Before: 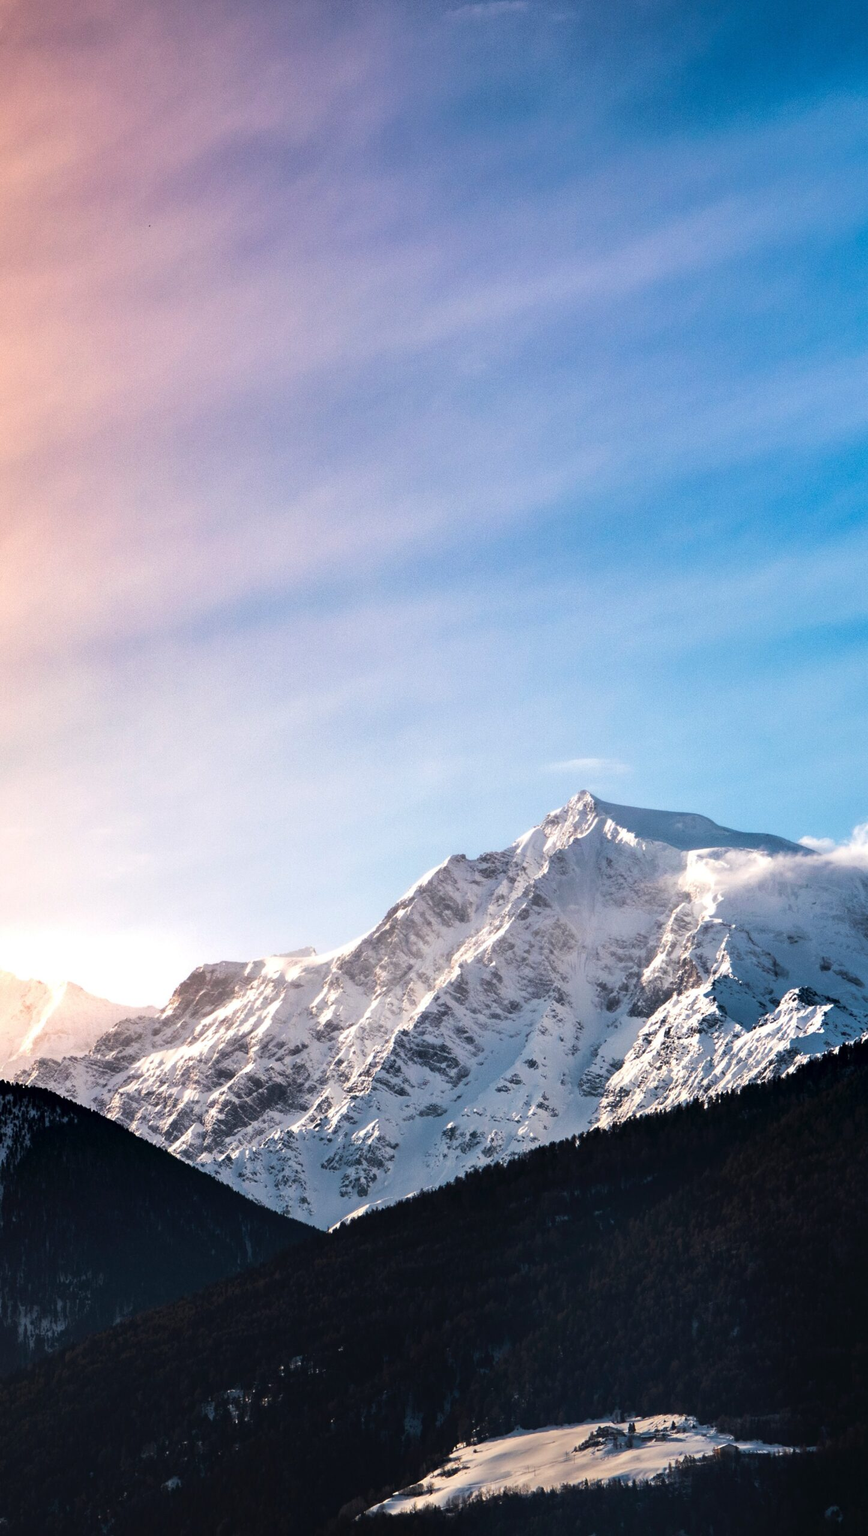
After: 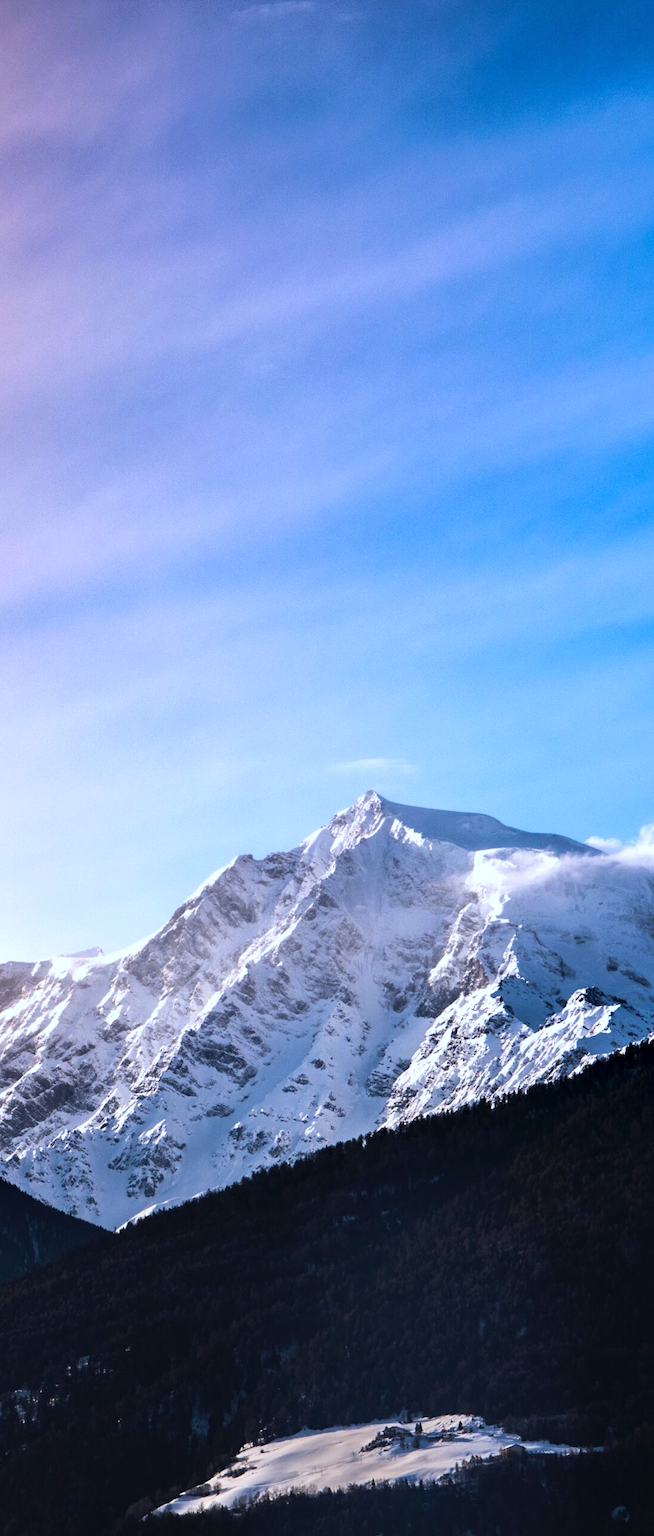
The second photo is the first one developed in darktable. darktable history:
tone equalizer: on, module defaults
crop and rotate: left 24.6%
white balance: red 0.948, green 1.02, blue 1.176
